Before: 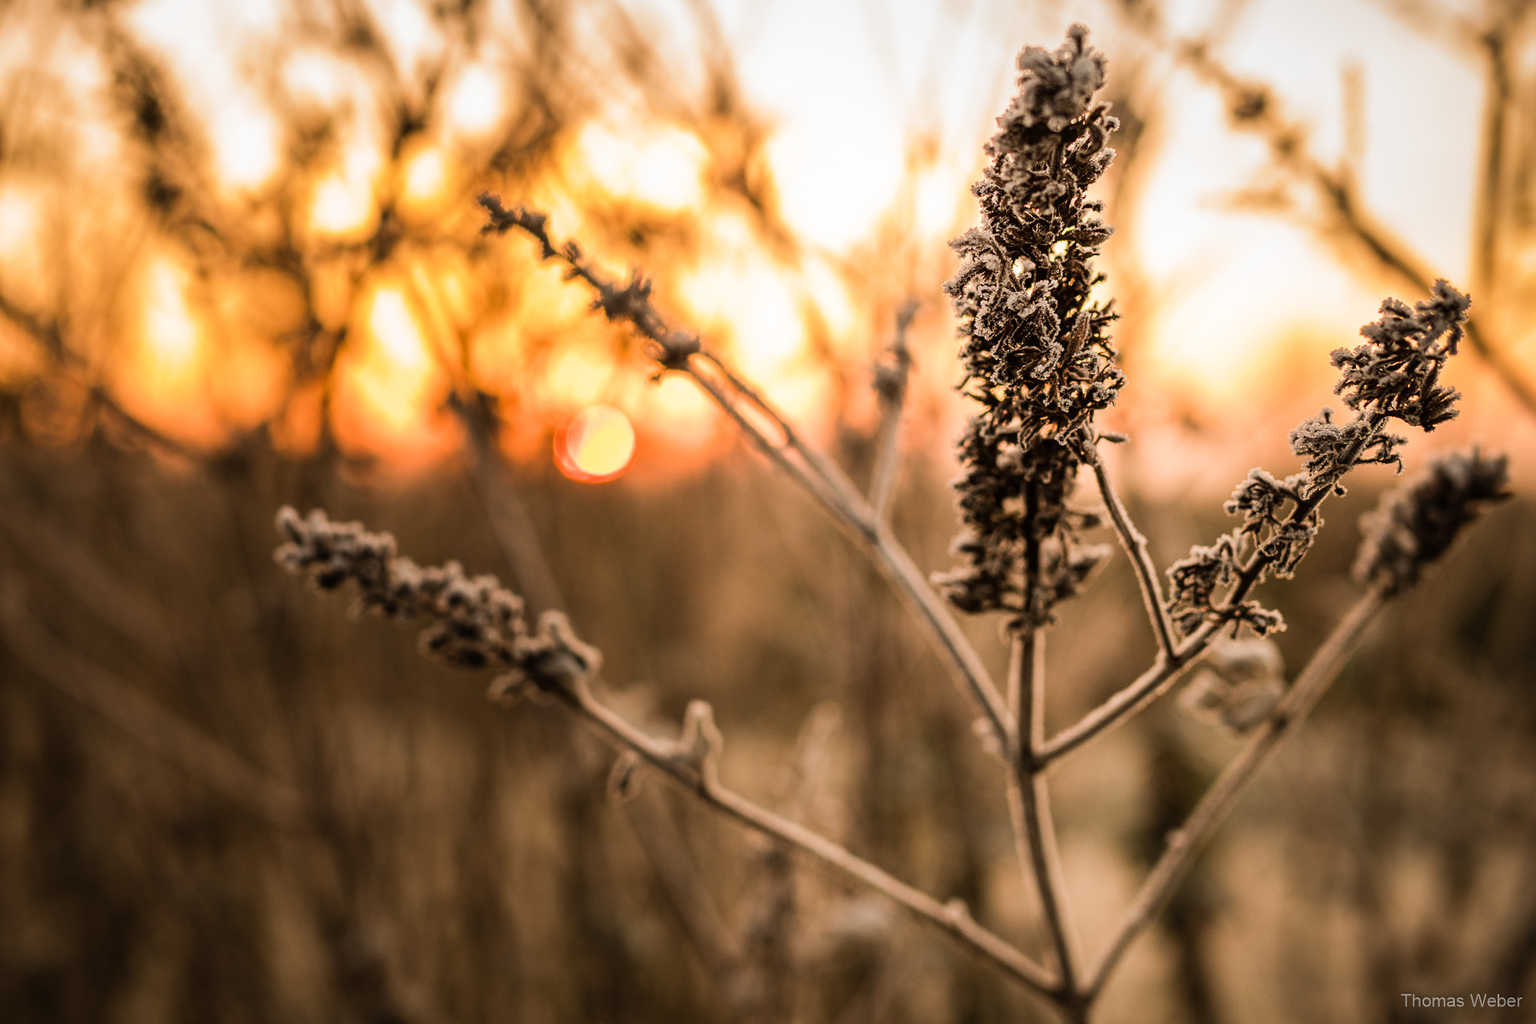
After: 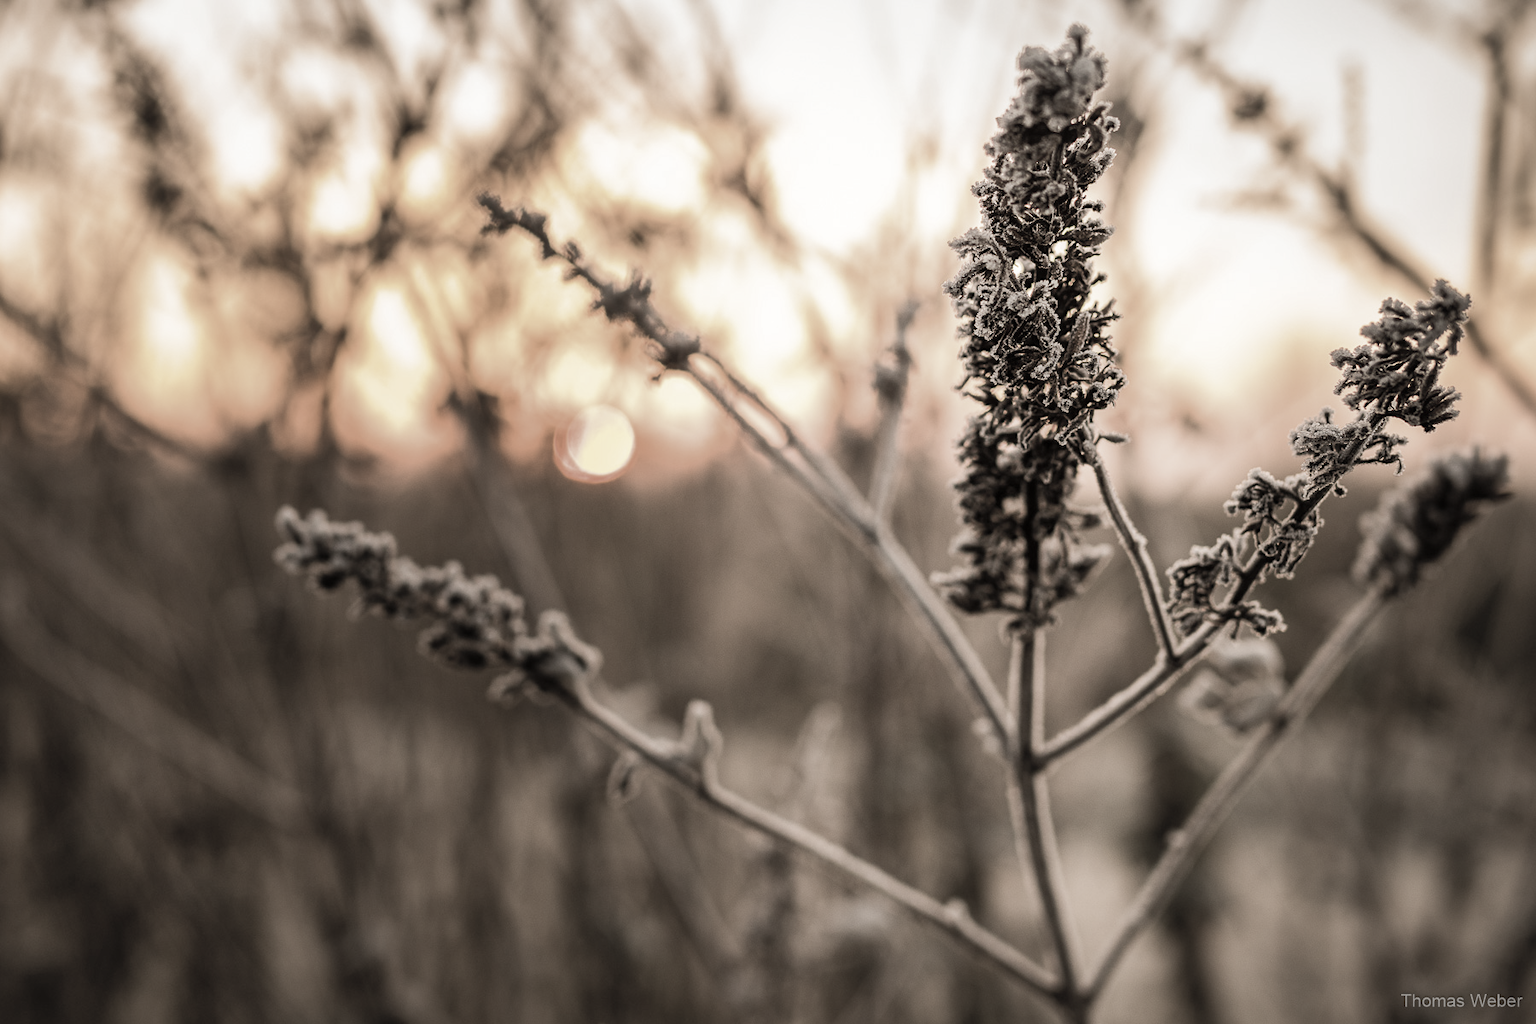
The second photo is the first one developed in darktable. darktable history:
color correction: highlights b* 2.98
color zones: curves: ch1 [(0, 0.153) (0.143, 0.15) (0.286, 0.151) (0.429, 0.152) (0.571, 0.152) (0.714, 0.151) (0.857, 0.151) (1, 0.153)]
shadows and highlights: shadows 42.72, highlights 6.85, highlights color adjustment 31.49%
